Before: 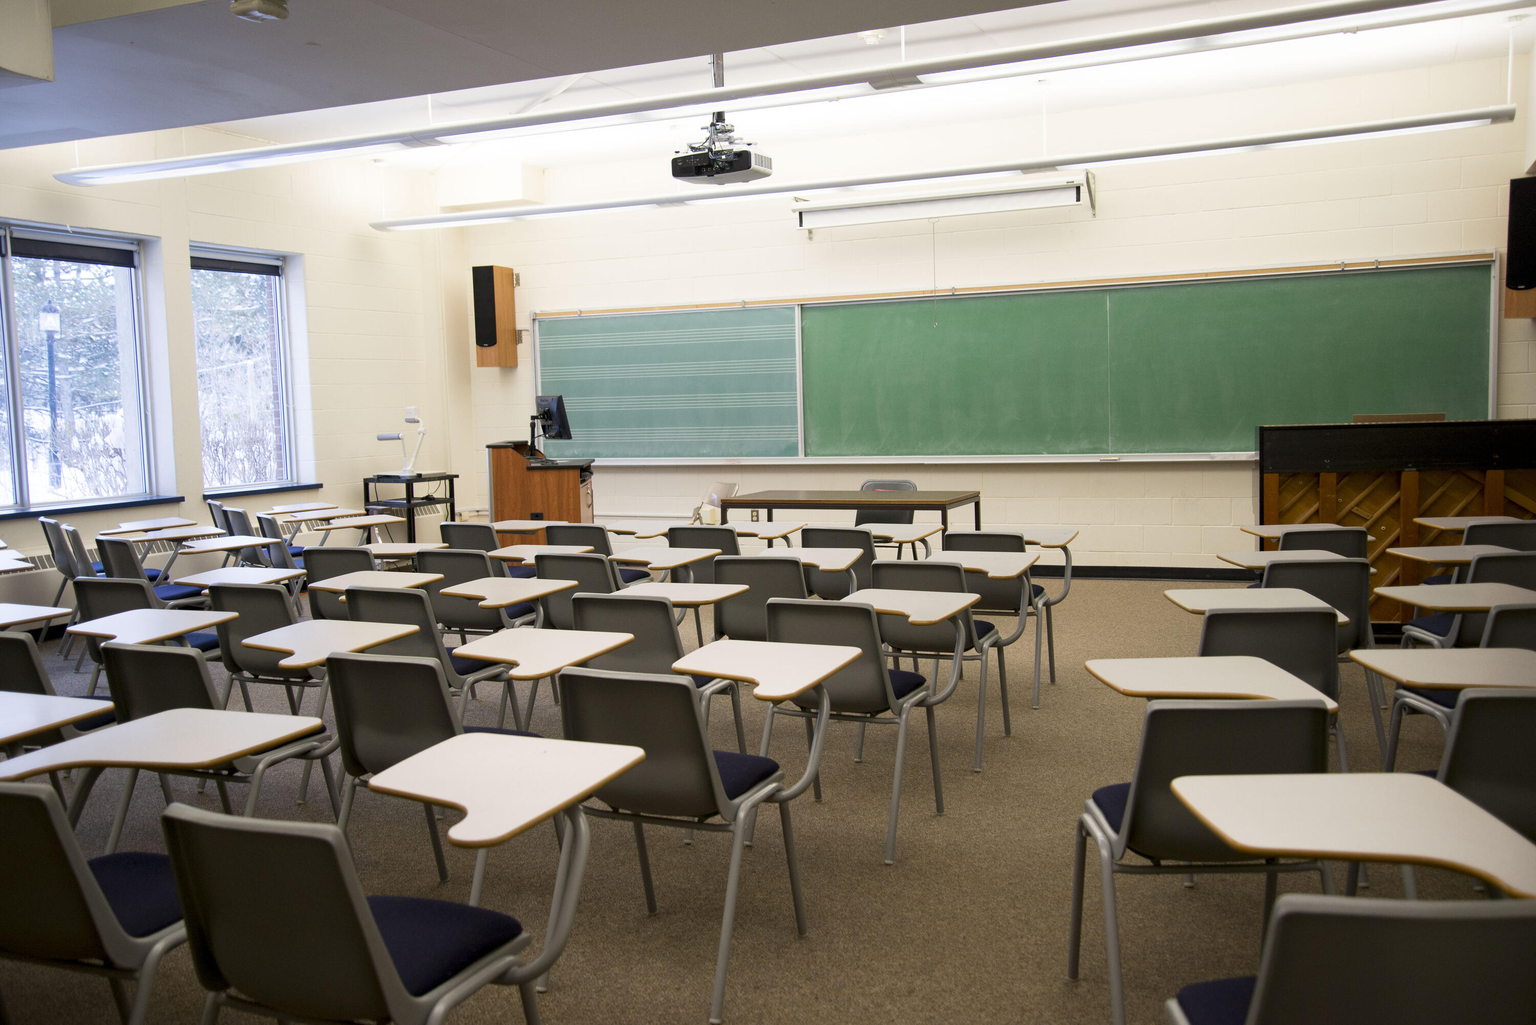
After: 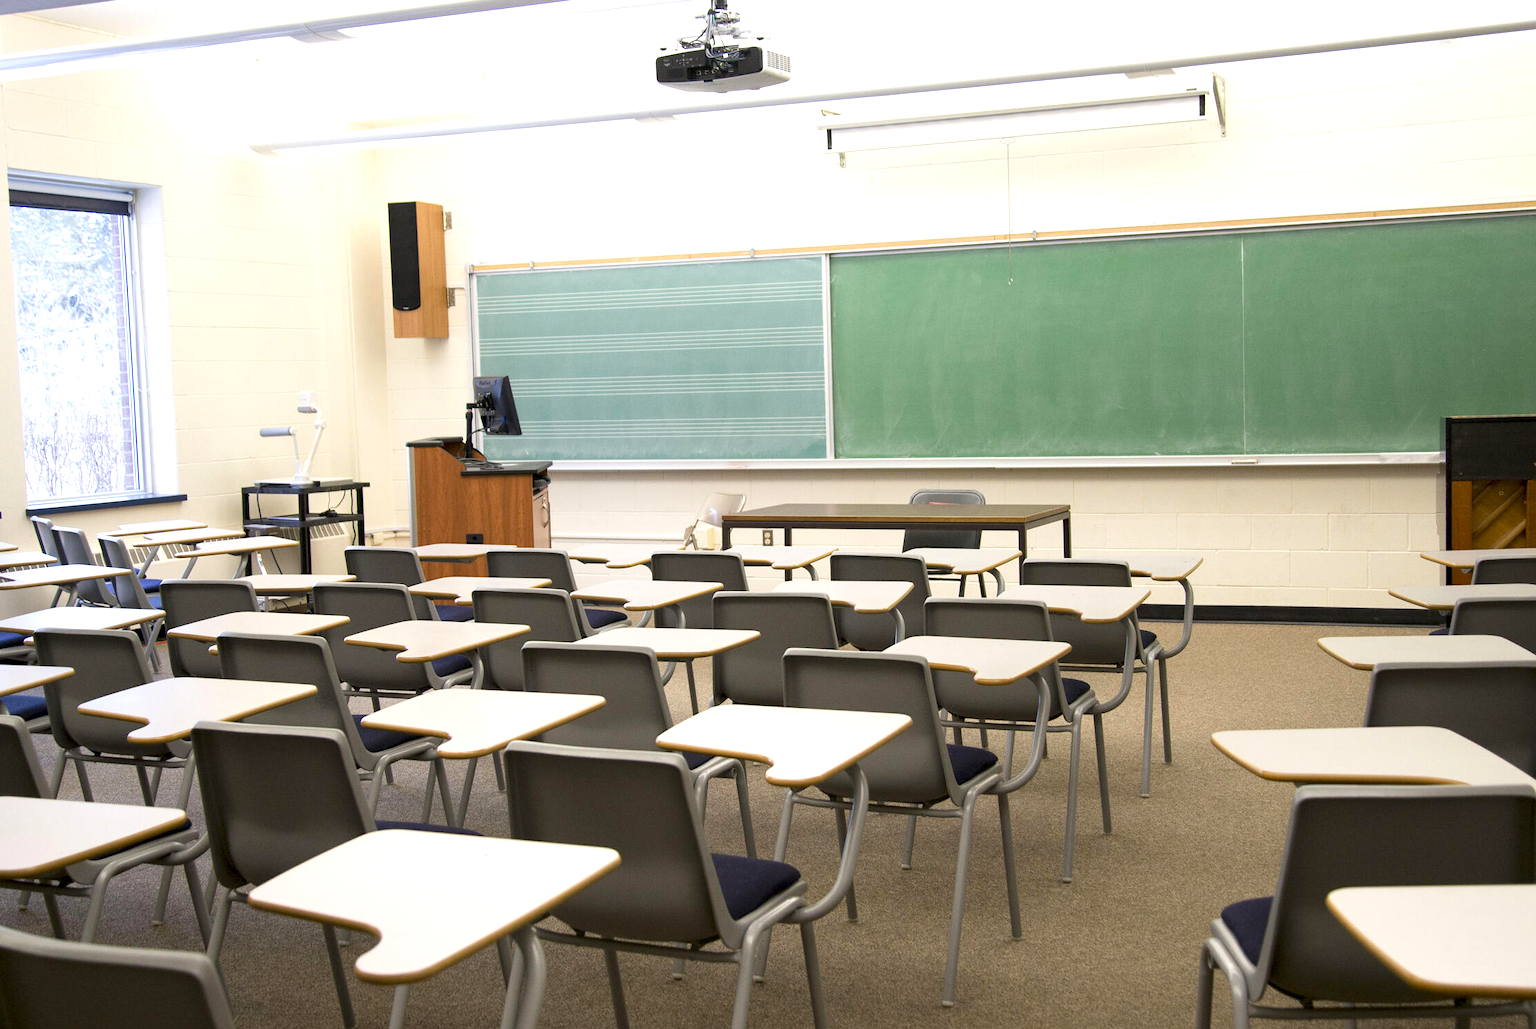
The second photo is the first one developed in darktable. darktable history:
crop and rotate: left 11.977%, top 11.374%, right 13.61%, bottom 13.9%
exposure: black level correction 0.001, exposure 0.499 EV, compensate highlight preservation false
